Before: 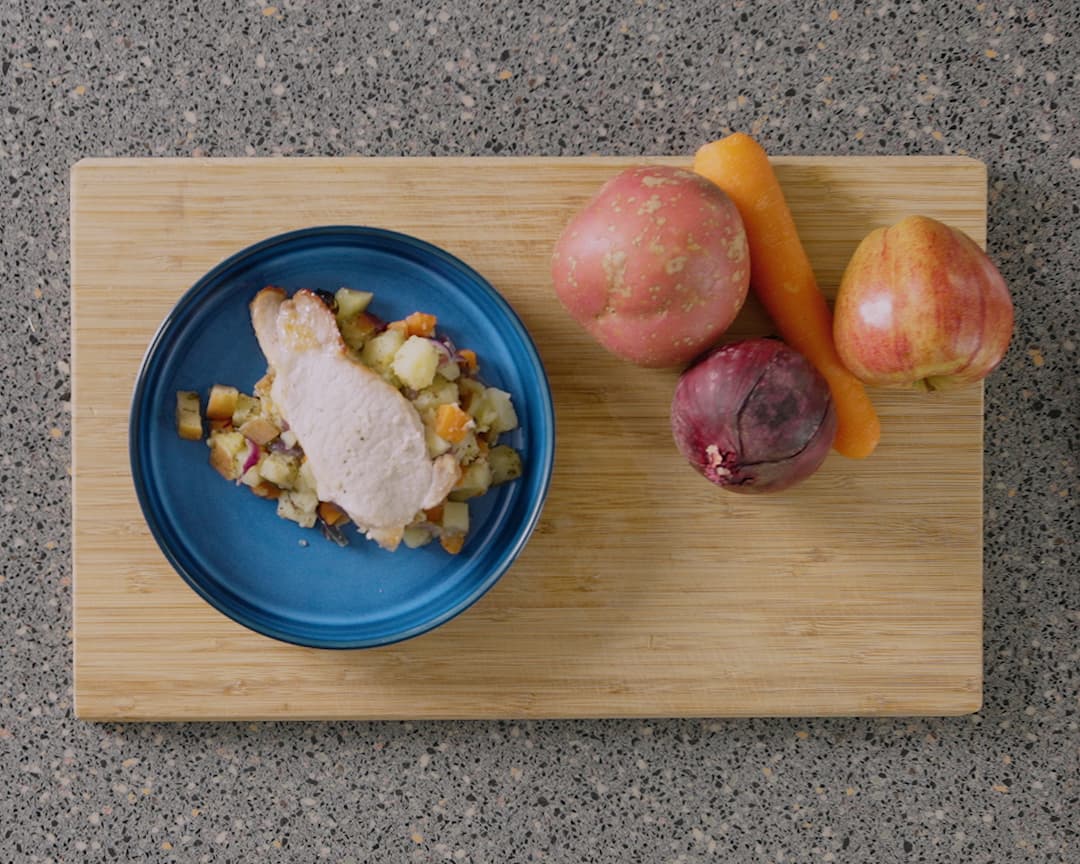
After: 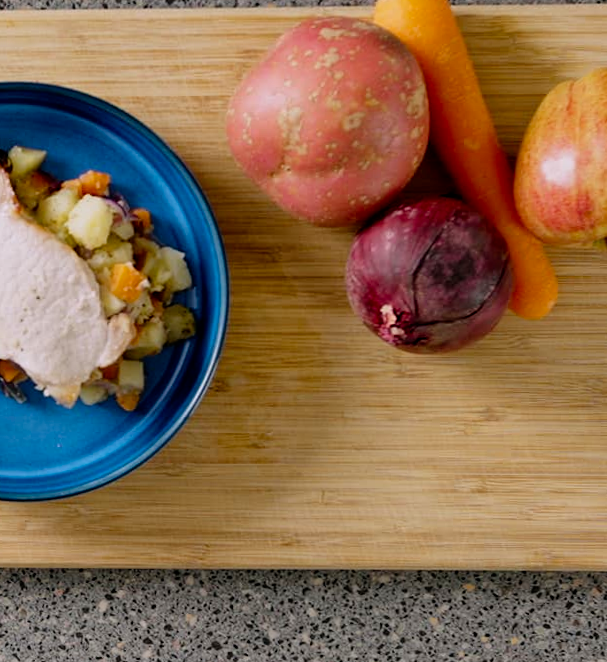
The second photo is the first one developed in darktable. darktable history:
rotate and perspective: rotation 0.074°, lens shift (vertical) 0.096, lens shift (horizontal) -0.041, crop left 0.043, crop right 0.952, crop top 0.024, crop bottom 0.979
crop and rotate: left 28.256%, top 17.734%, right 12.656%, bottom 3.573%
filmic rgb: black relative exposure -8.7 EV, white relative exposure 2.7 EV, threshold 3 EV, target black luminance 0%, hardness 6.25, latitude 76.53%, contrast 1.326, shadows ↔ highlights balance -0.349%, preserve chrominance no, color science v4 (2020), enable highlight reconstruction true
